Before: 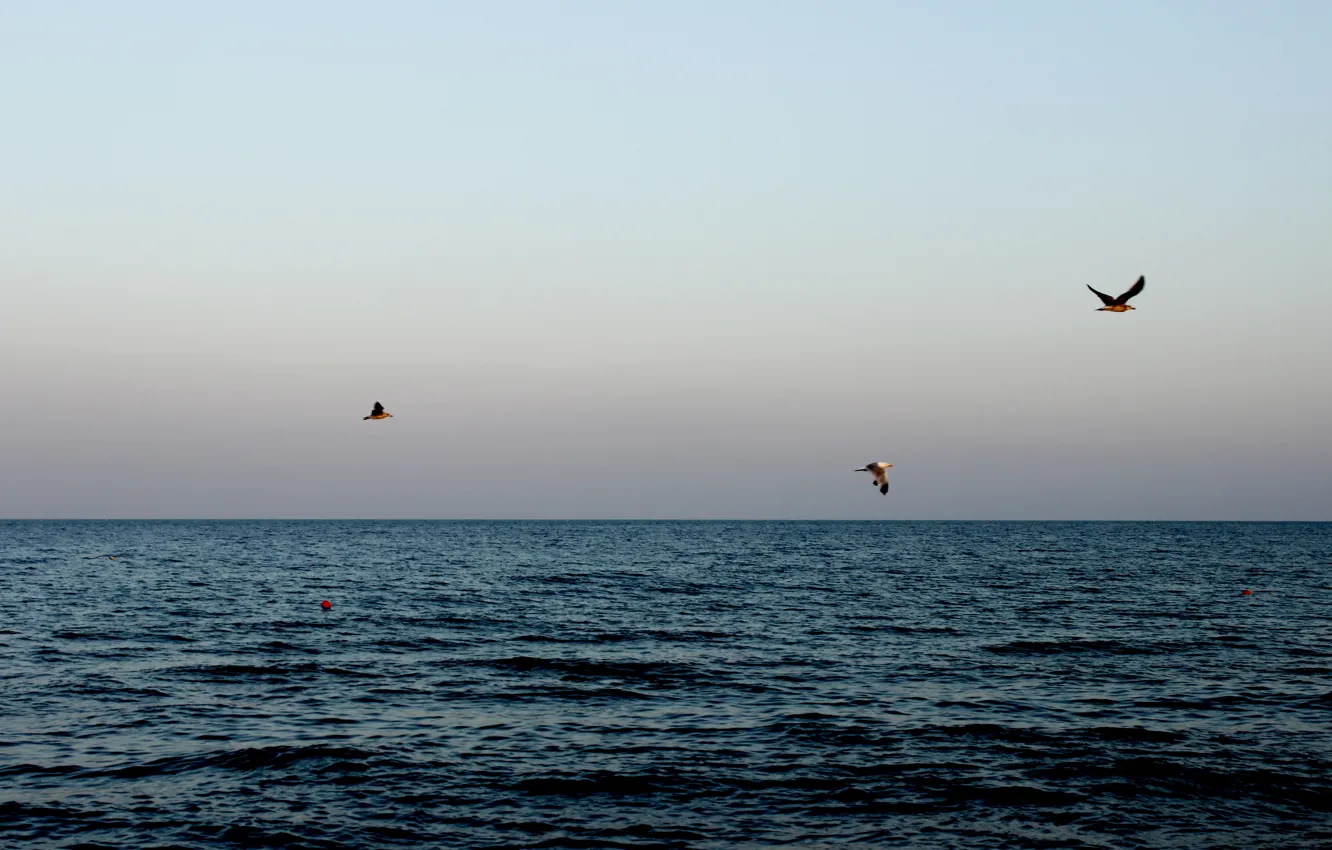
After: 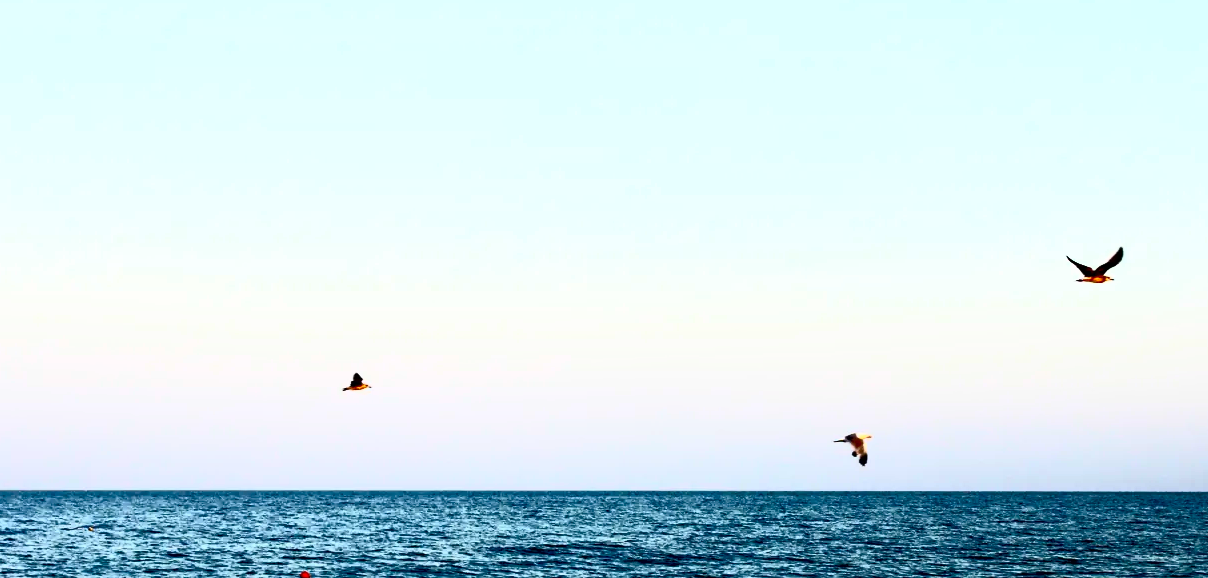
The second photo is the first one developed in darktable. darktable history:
contrast brightness saturation: contrast 0.819, brightness 0.585, saturation 0.601
exposure: black level correction 0.005, exposure 0.278 EV, compensate highlight preservation false
crop: left 1.587%, top 3.455%, right 7.689%, bottom 28.461%
tone equalizer: edges refinement/feathering 500, mask exposure compensation -1.57 EV, preserve details no
